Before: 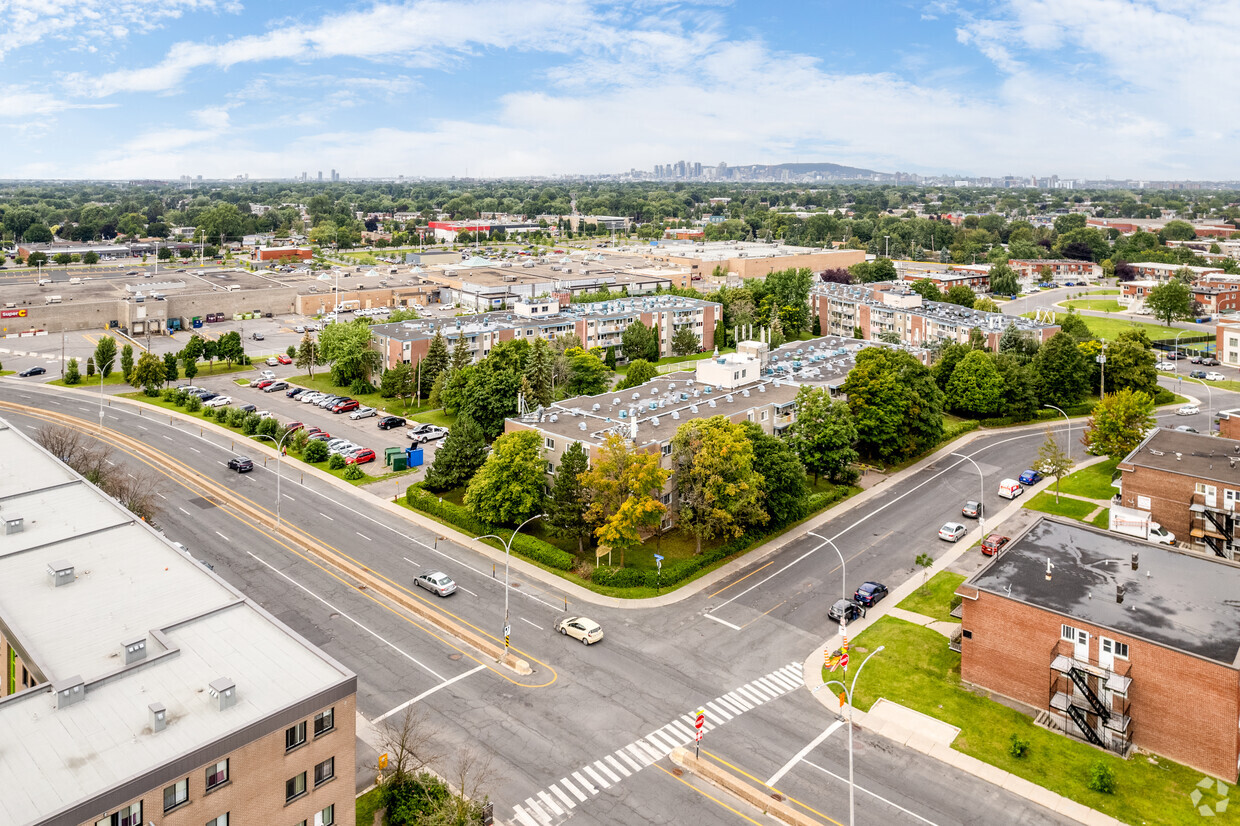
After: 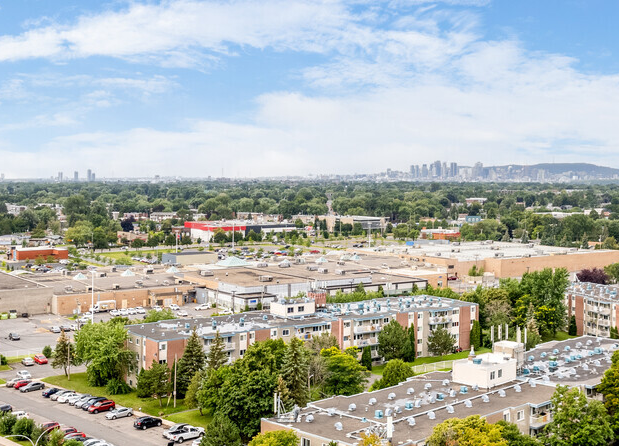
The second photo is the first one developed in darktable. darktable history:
crop: left 19.687%, right 30.339%, bottom 45.992%
